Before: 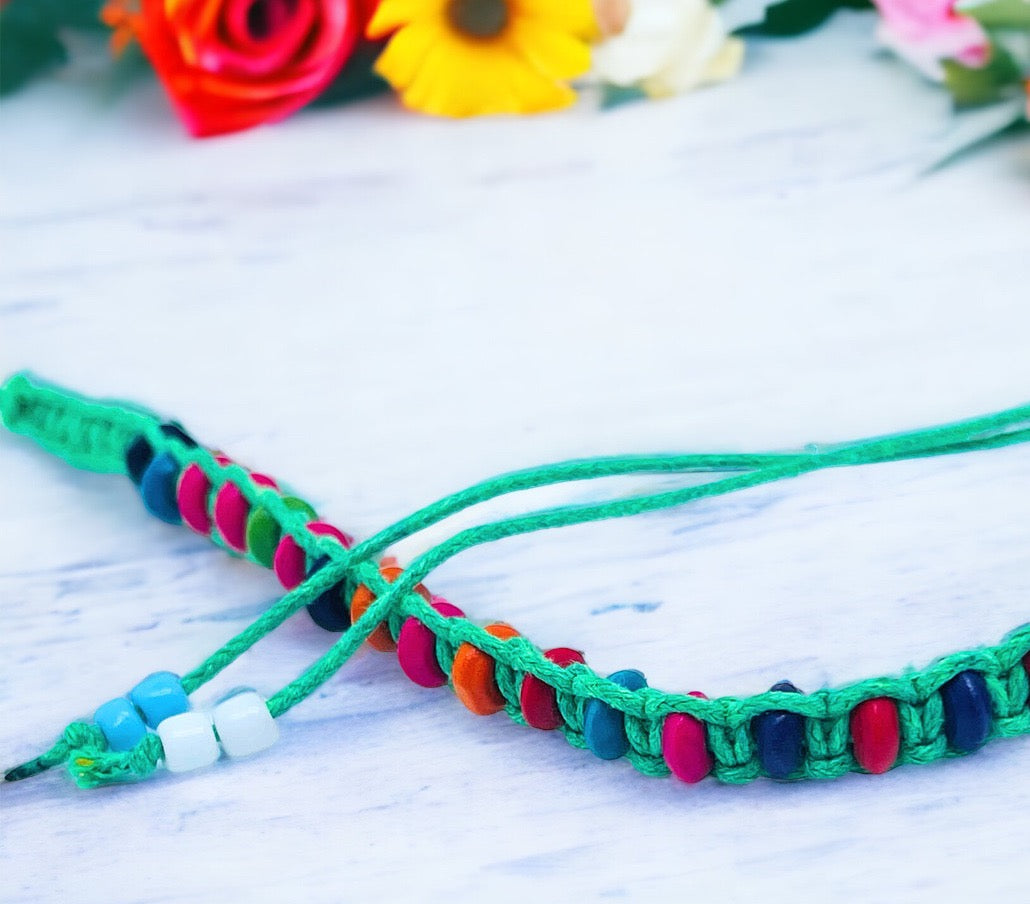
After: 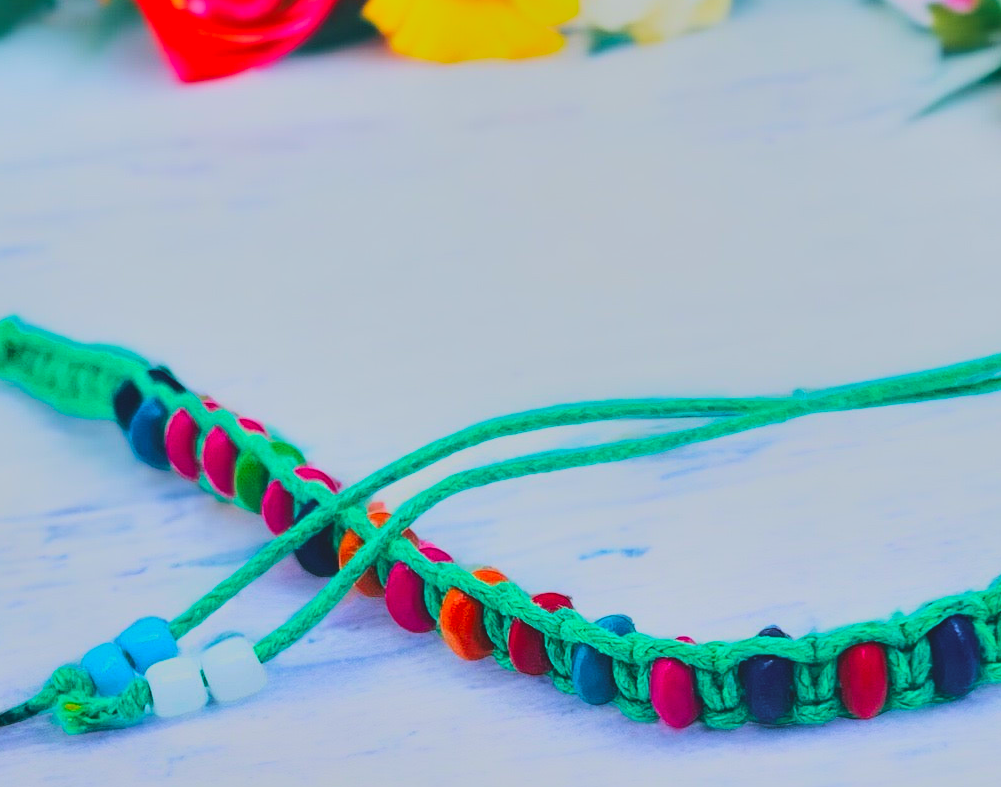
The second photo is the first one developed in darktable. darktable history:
base curve: curves: ch0 [(0, 0) (0.032, 0.025) (0.121, 0.166) (0.206, 0.329) (0.605, 0.79) (1, 1)]
velvia: on, module defaults
shadows and highlights: soften with gaussian
contrast brightness saturation: contrast -0.271
crop: left 1.223%, top 6.116%, right 1.593%, bottom 6.755%
